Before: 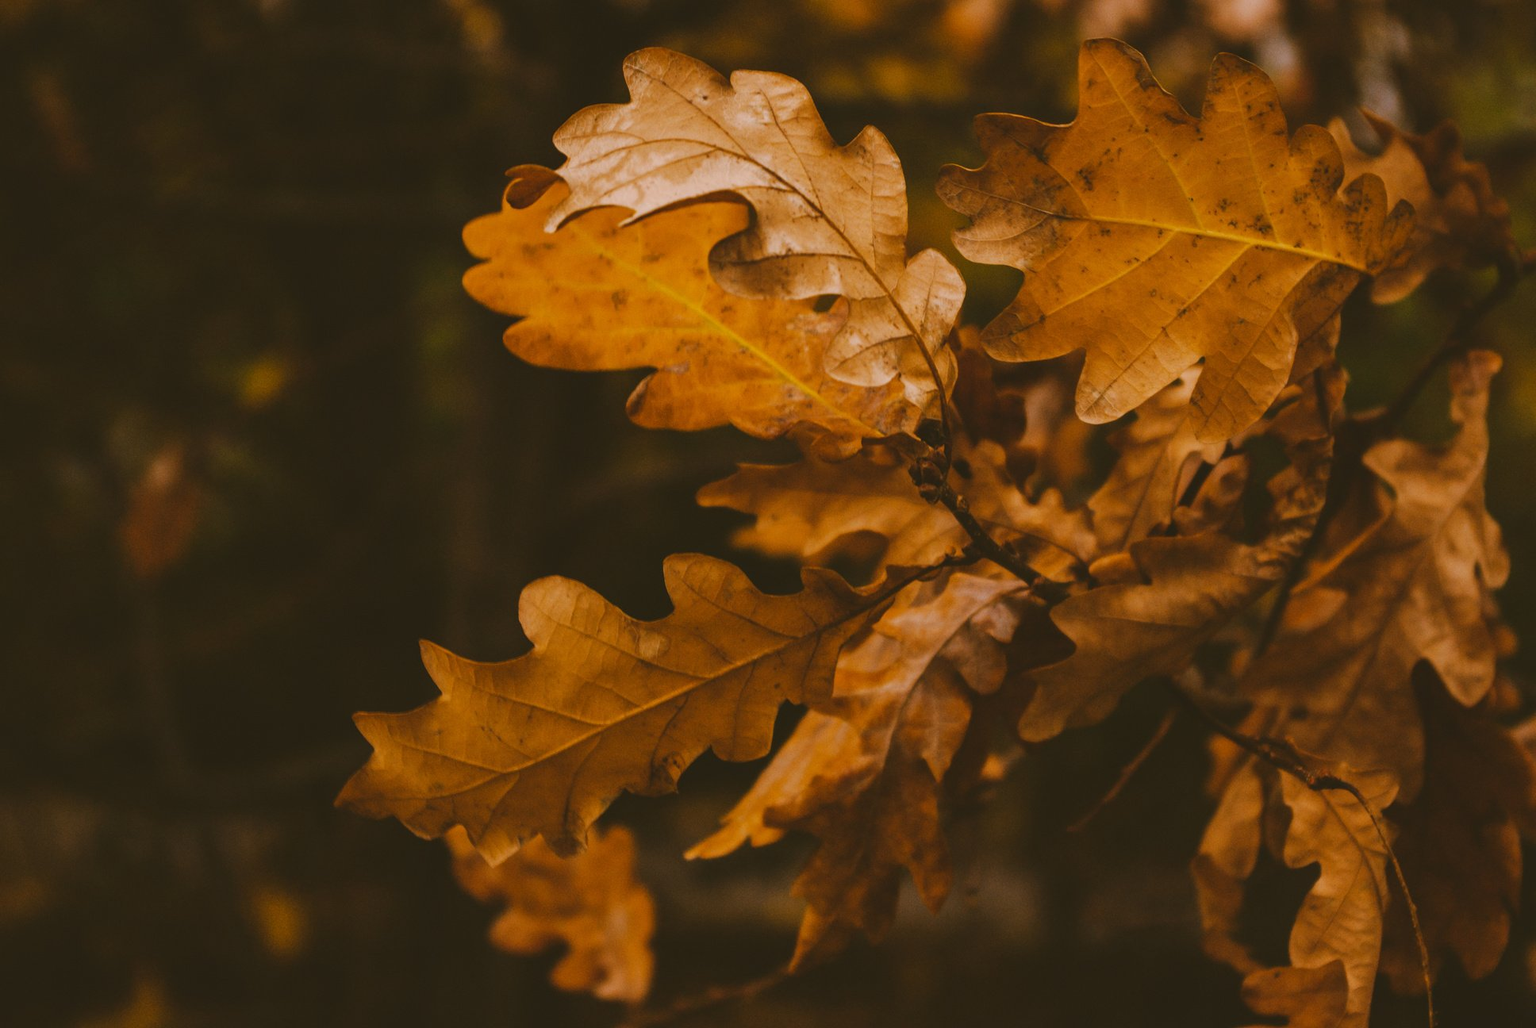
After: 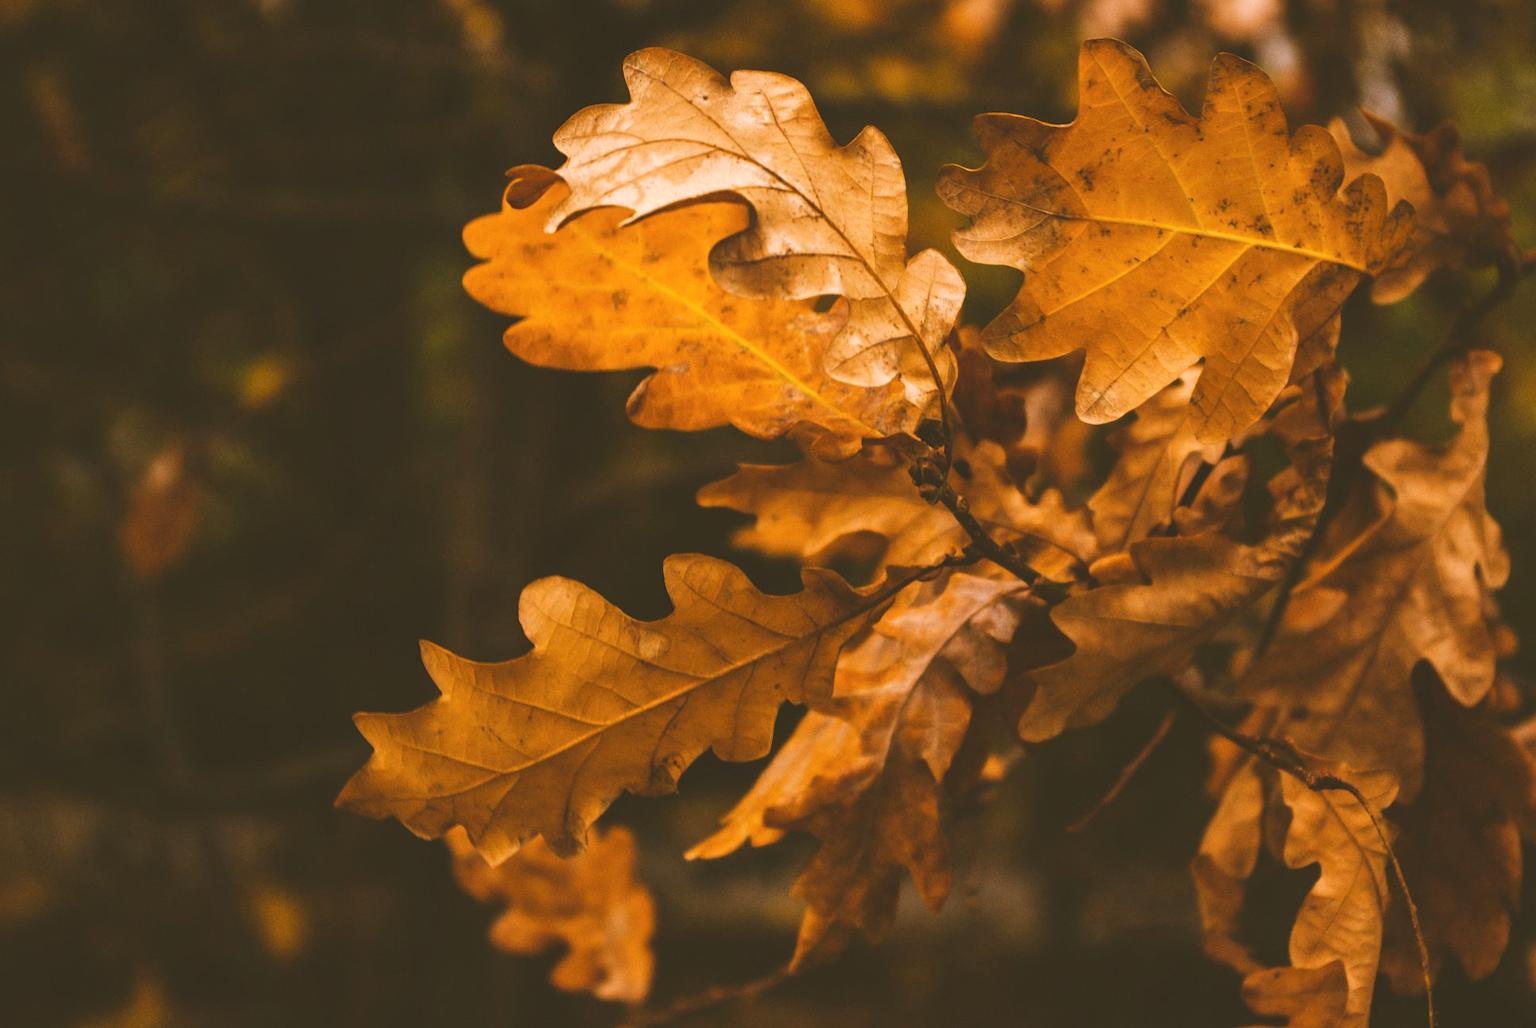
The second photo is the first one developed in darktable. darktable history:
exposure: black level correction -0.002, exposure 0.711 EV, compensate exposure bias true, compensate highlight preservation false
